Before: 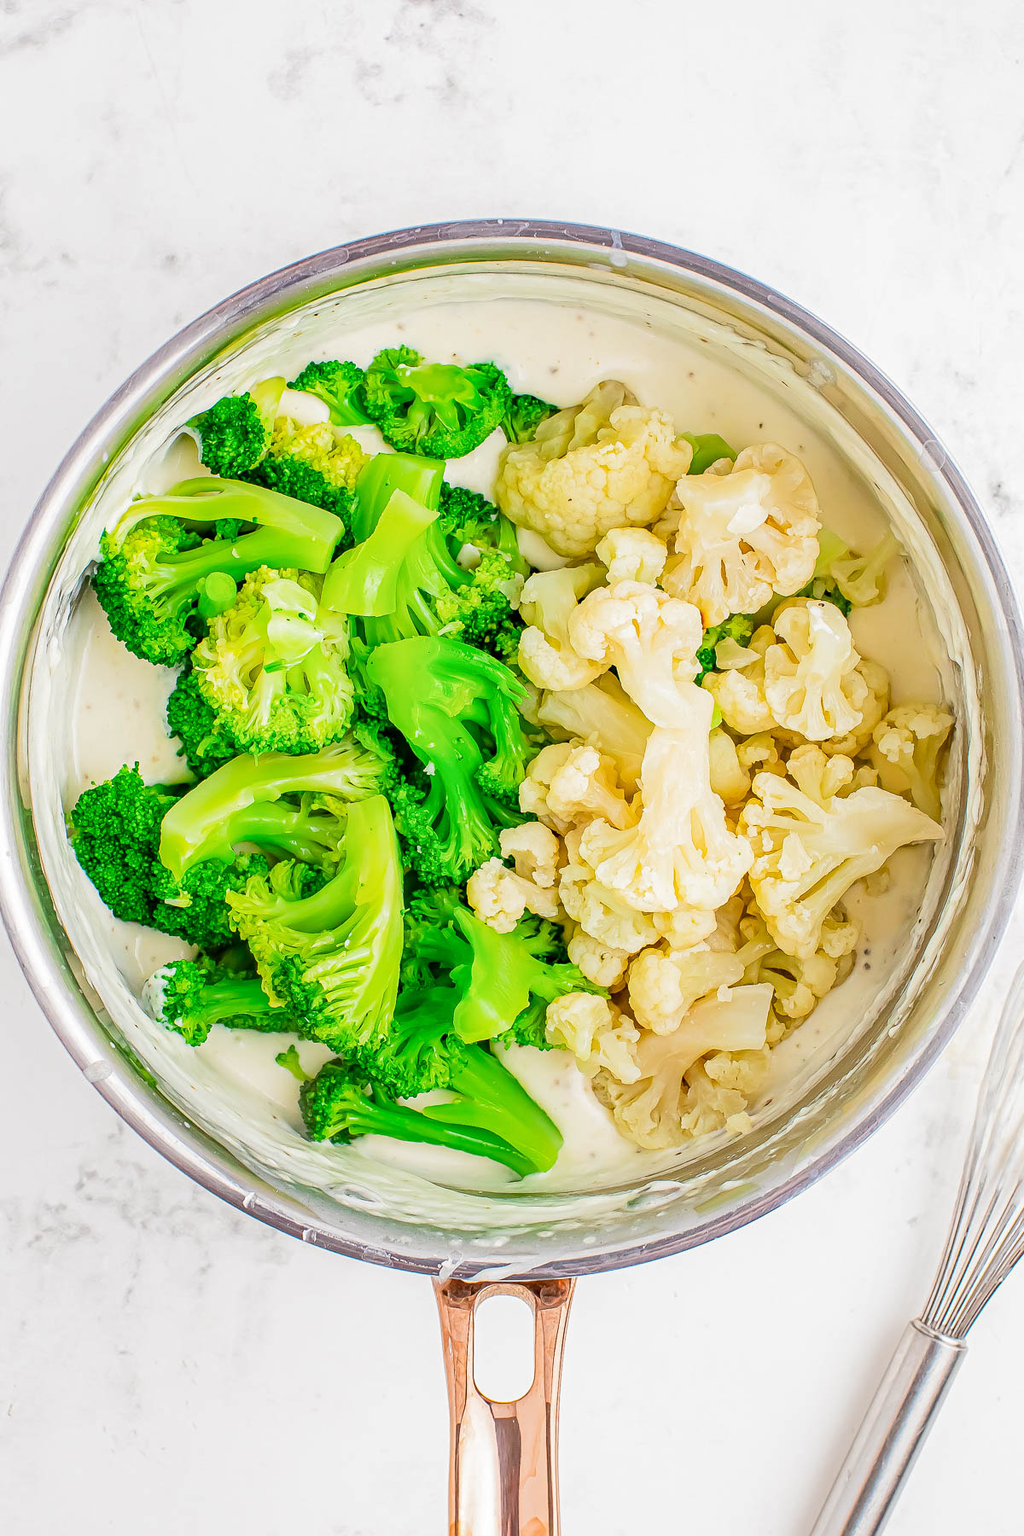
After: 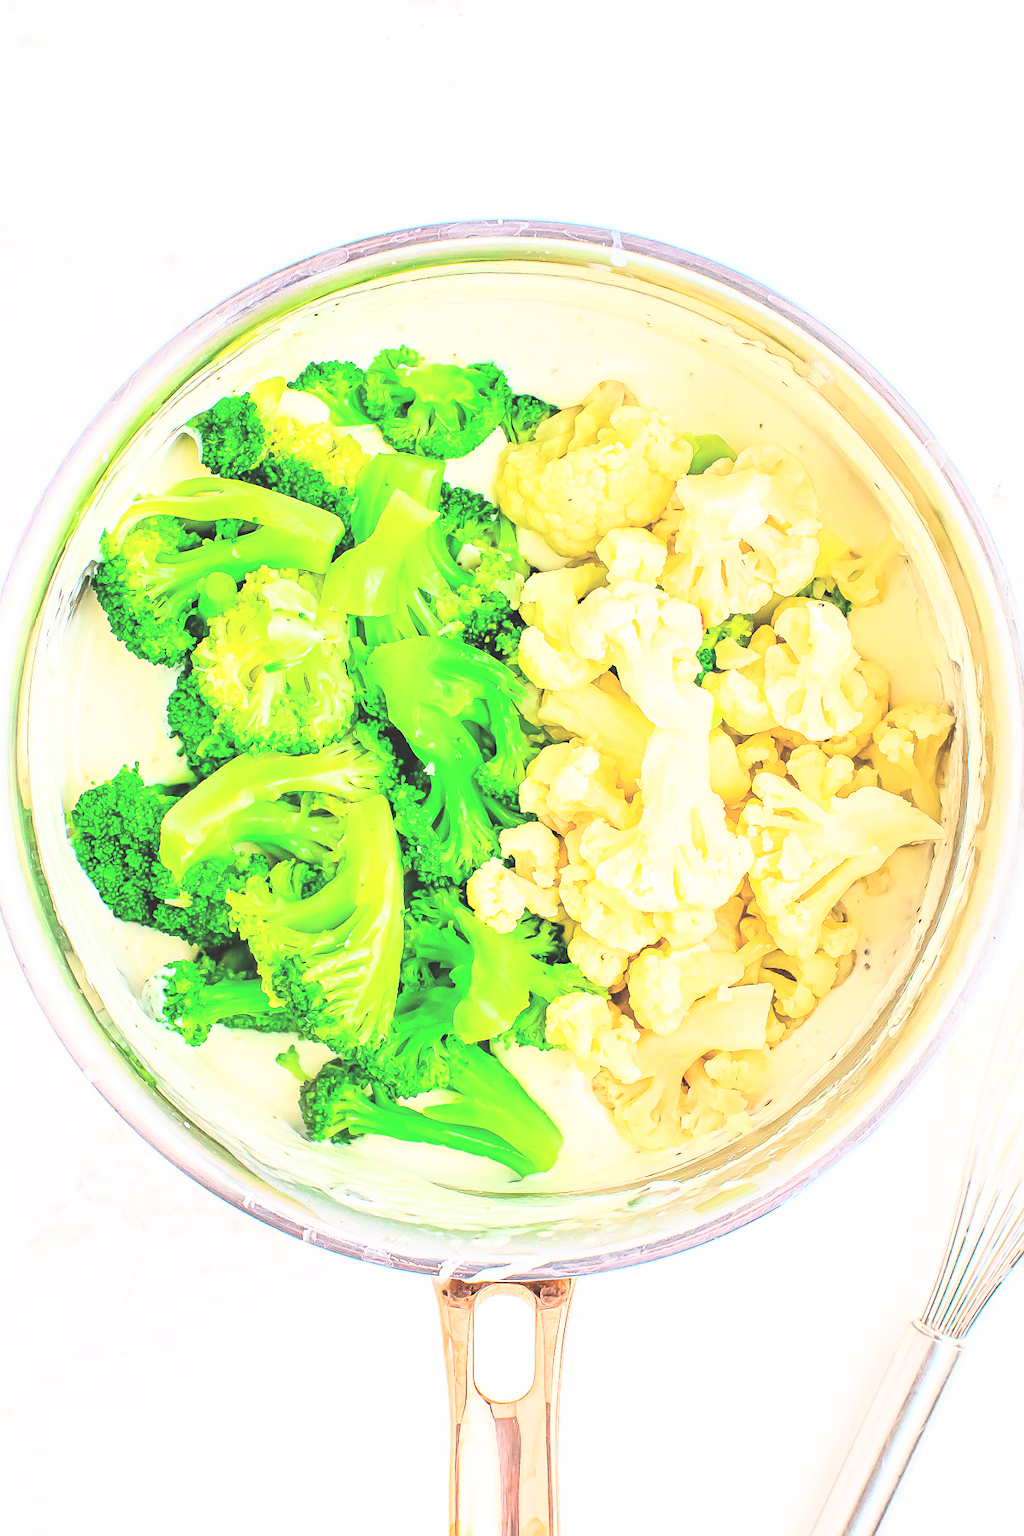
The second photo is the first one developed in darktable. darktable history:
base curve: curves: ch0 [(0, 0) (0.007, 0.004) (0.027, 0.03) (0.046, 0.07) (0.207, 0.54) (0.442, 0.872) (0.673, 0.972) (1, 1)]
exposure: black level correction -0.027, compensate highlight preservation false
